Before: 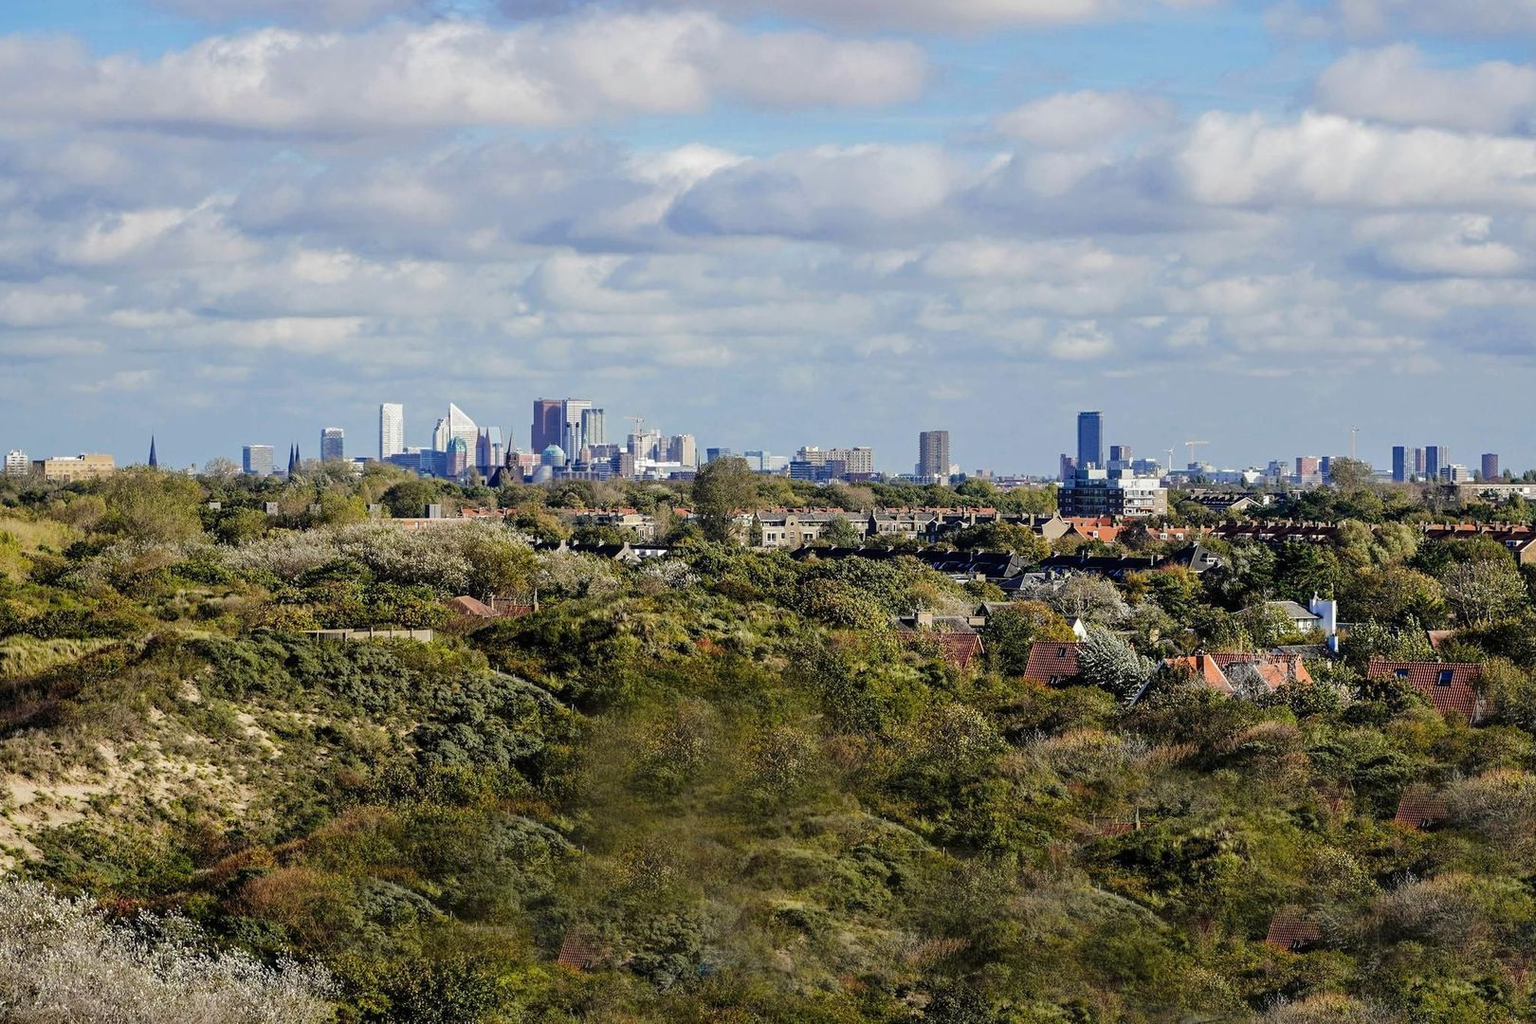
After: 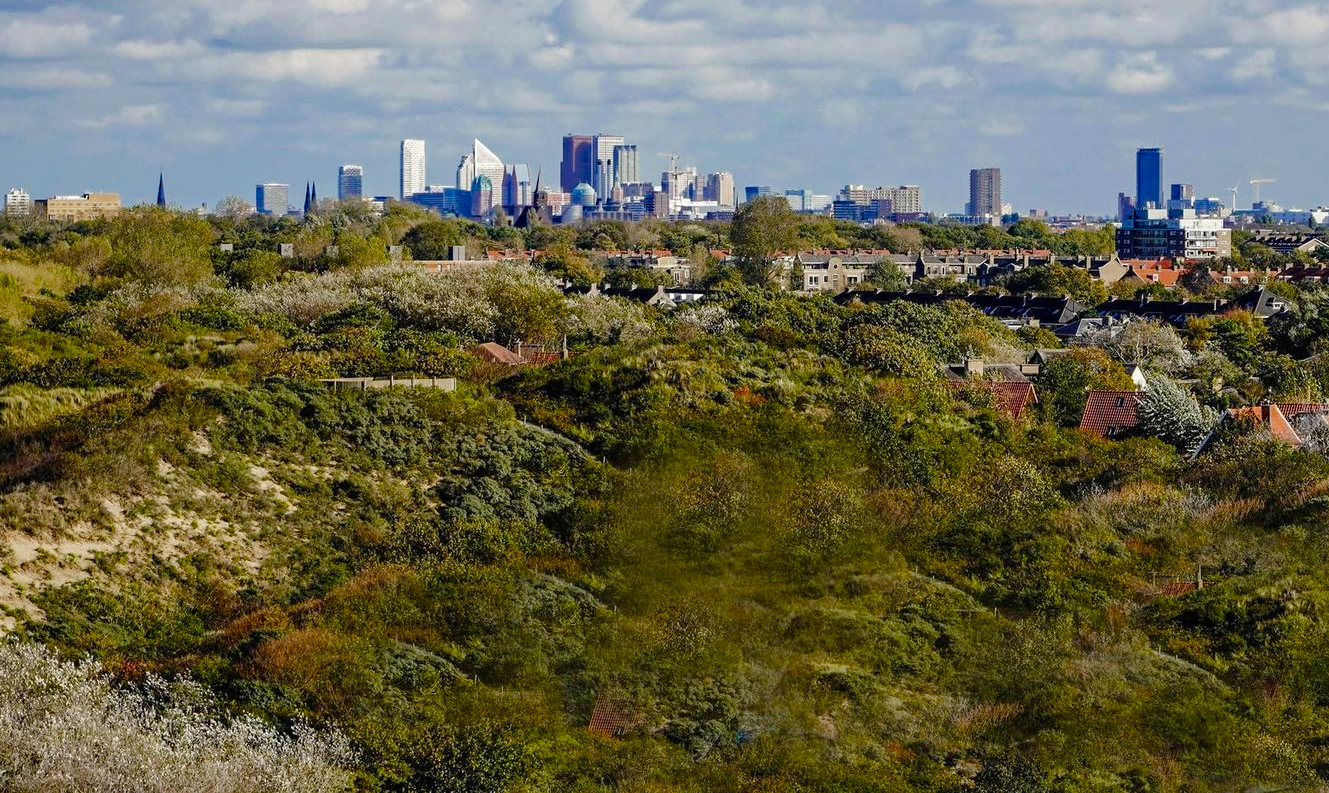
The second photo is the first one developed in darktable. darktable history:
crop: top 26.531%, right 17.959%
haze removal: compatibility mode true, adaptive false
color balance rgb: perceptual saturation grading › global saturation 20%, perceptual saturation grading › highlights -25%, perceptual saturation grading › shadows 50%
color zones: curves: ch0 [(0, 0.444) (0.143, 0.442) (0.286, 0.441) (0.429, 0.441) (0.571, 0.441) (0.714, 0.441) (0.857, 0.442) (1, 0.444)]
